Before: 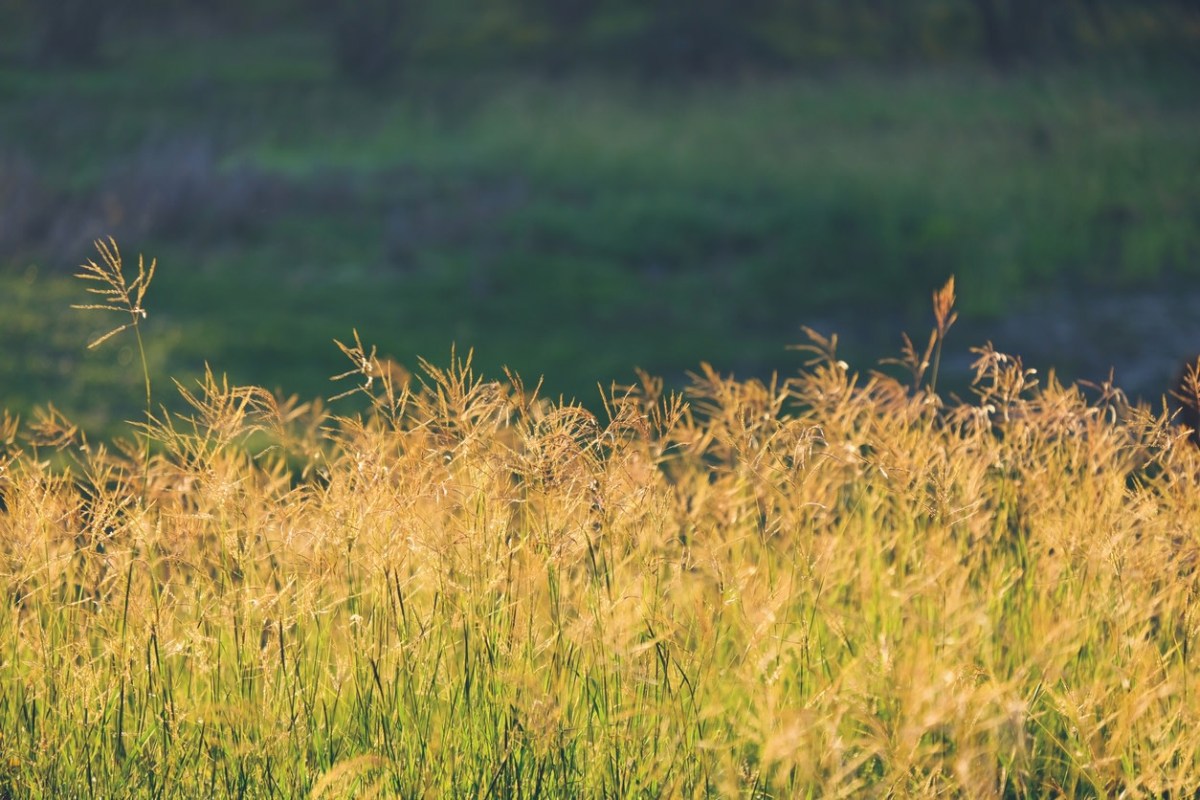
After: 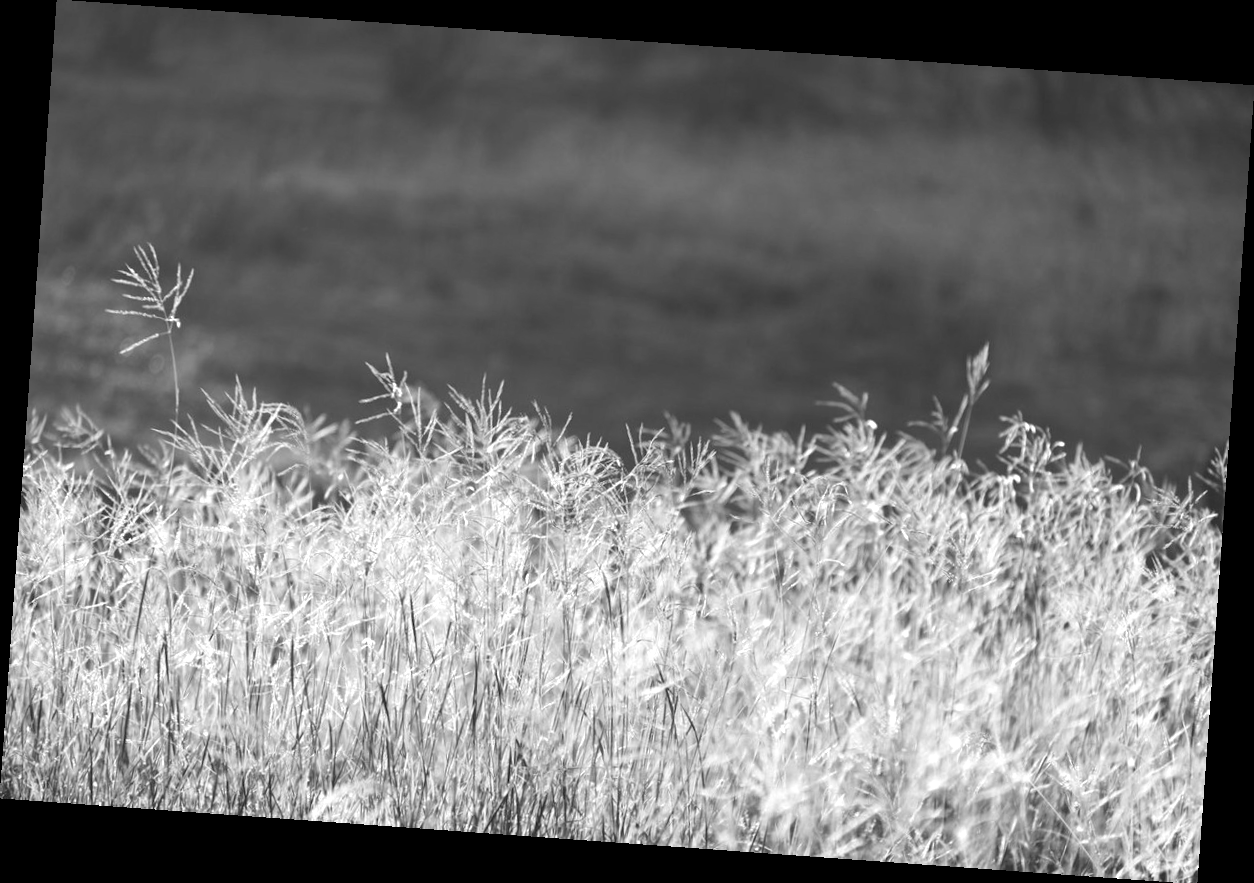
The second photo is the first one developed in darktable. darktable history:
monochrome: a 16.01, b -2.65, highlights 0.52
color balance rgb: linear chroma grading › shadows -2.2%, linear chroma grading › highlights -15%, linear chroma grading › global chroma -10%, linear chroma grading › mid-tones -10%, perceptual saturation grading › global saturation 45%, perceptual saturation grading › highlights -50%, perceptual saturation grading › shadows 30%, perceptual brilliance grading › global brilliance 18%, global vibrance 45%
color zones: curves: ch1 [(0, 0.153) (0.143, 0.15) (0.286, 0.151) (0.429, 0.152) (0.571, 0.152) (0.714, 0.151) (0.857, 0.151) (1, 0.153)]
rotate and perspective: rotation 4.1°, automatic cropping off
